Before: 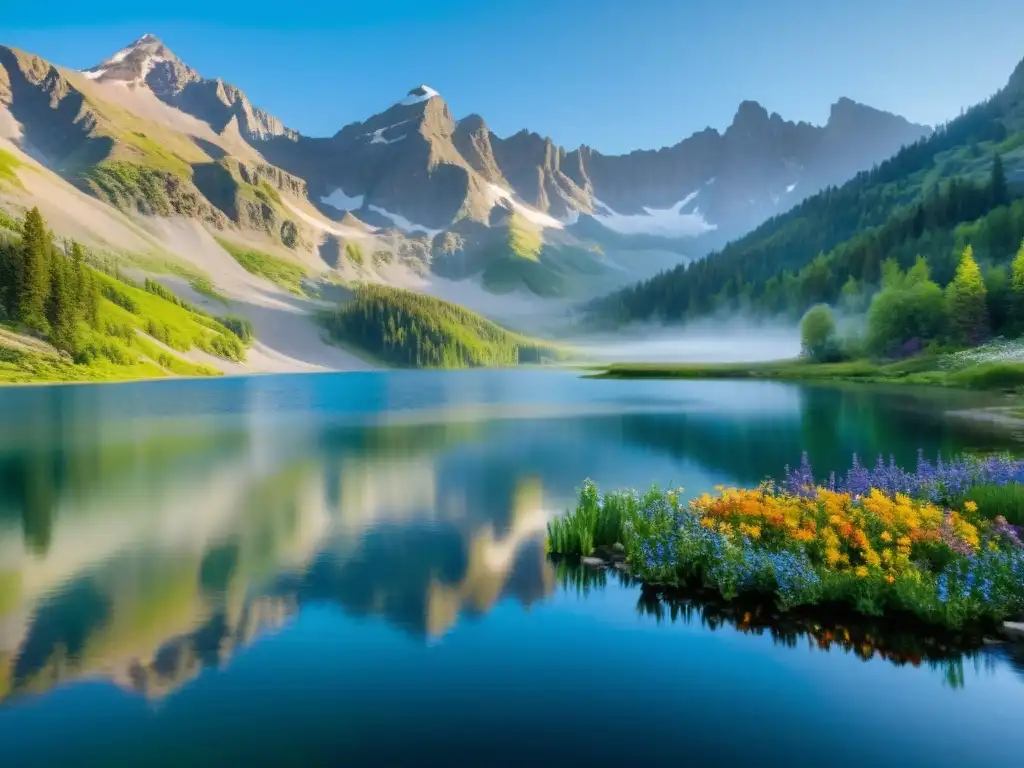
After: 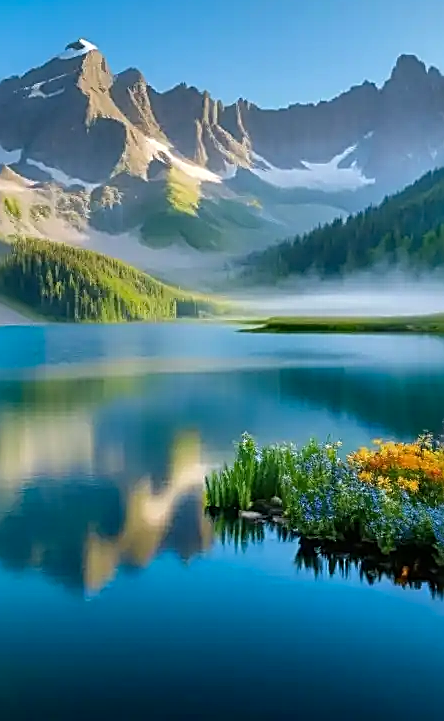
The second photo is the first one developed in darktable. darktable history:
crop: left 33.452%, top 6.025%, right 23.155%
sharpen: amount 1
haze removal: compatibility mode true, adaptive false
